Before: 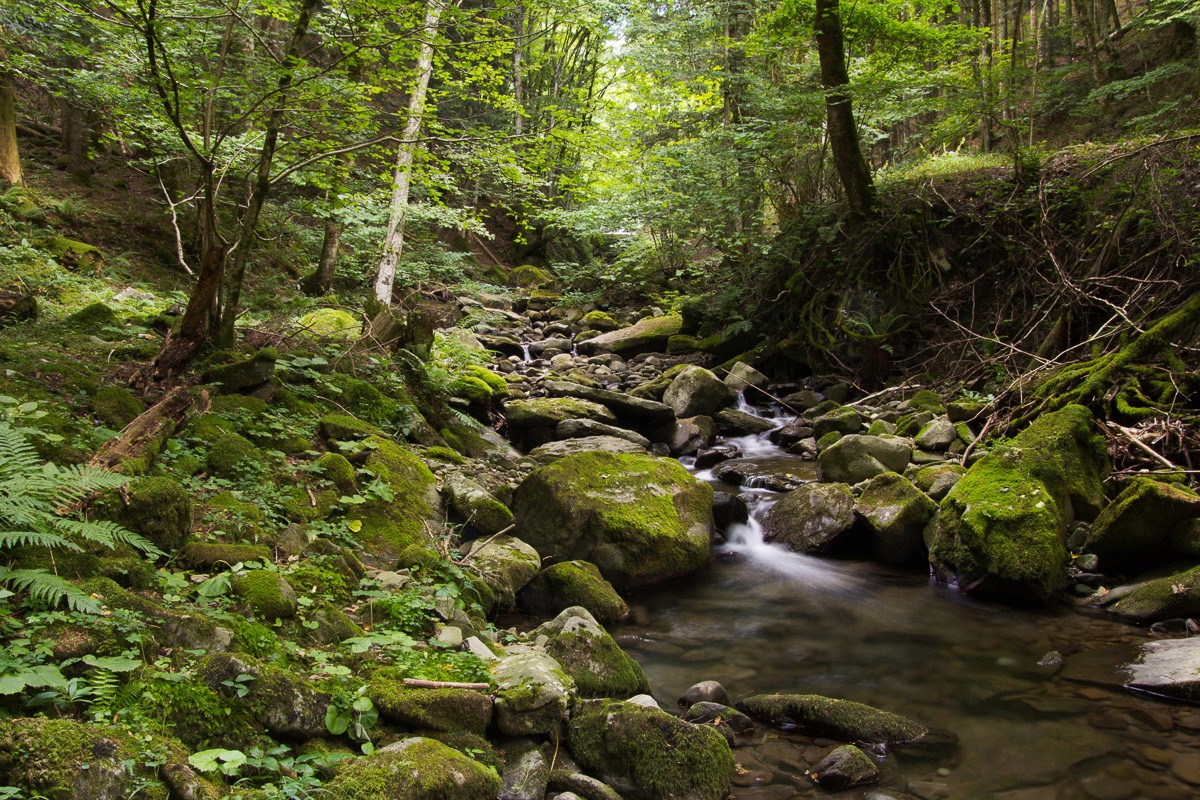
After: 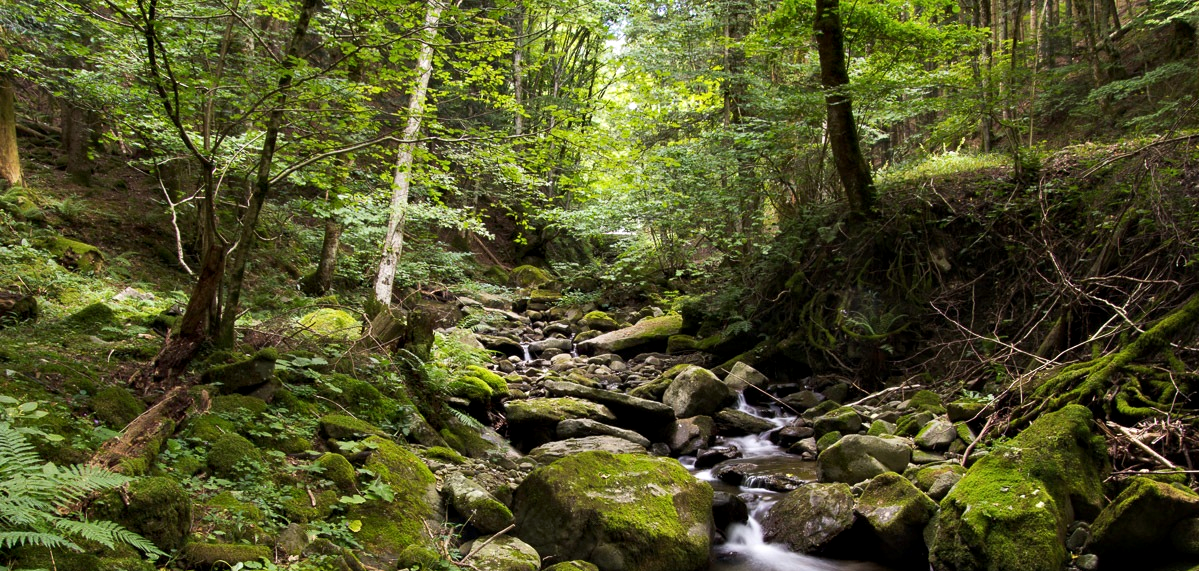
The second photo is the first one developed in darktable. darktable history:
crop: bottom 28.576%
contrast equalizer: octaves 7, y [[0.6 ×6], [0.55 ×6], [0 ×6], [0 ×6], [0 ×6]], mix 0.3
color correction: highlights a* -0.137, highlights b* 0.137
